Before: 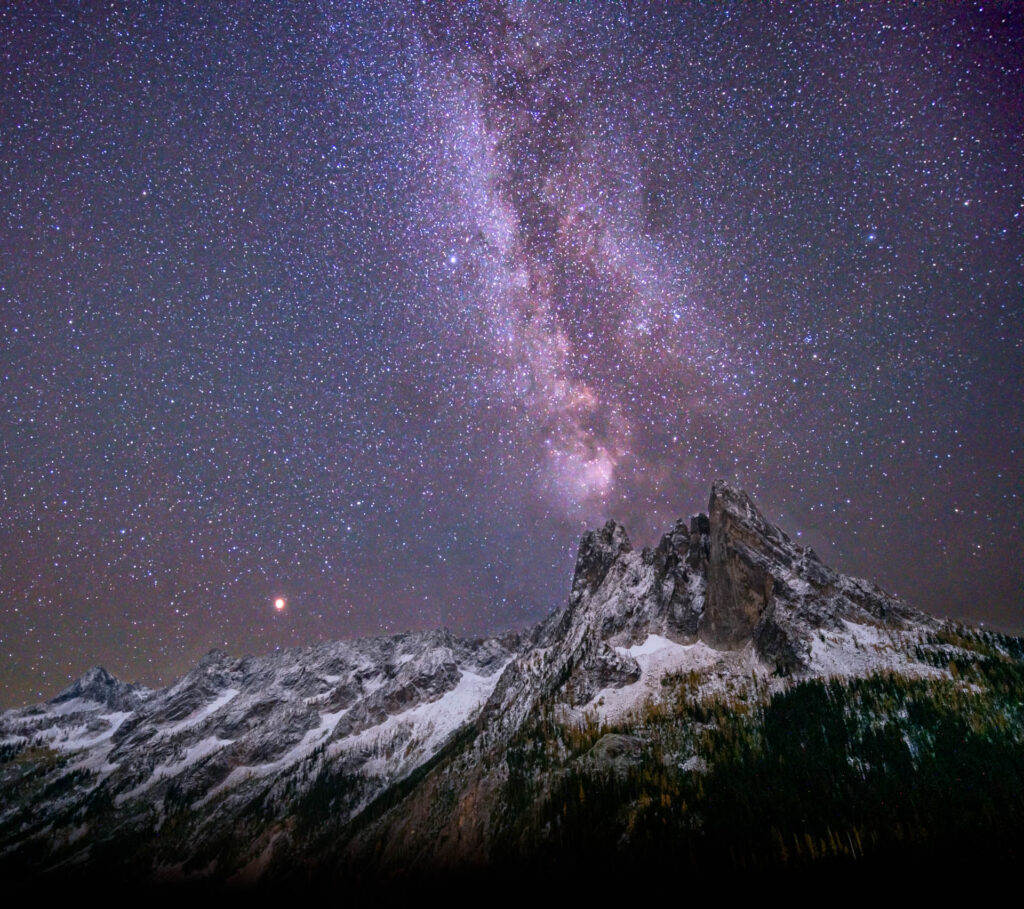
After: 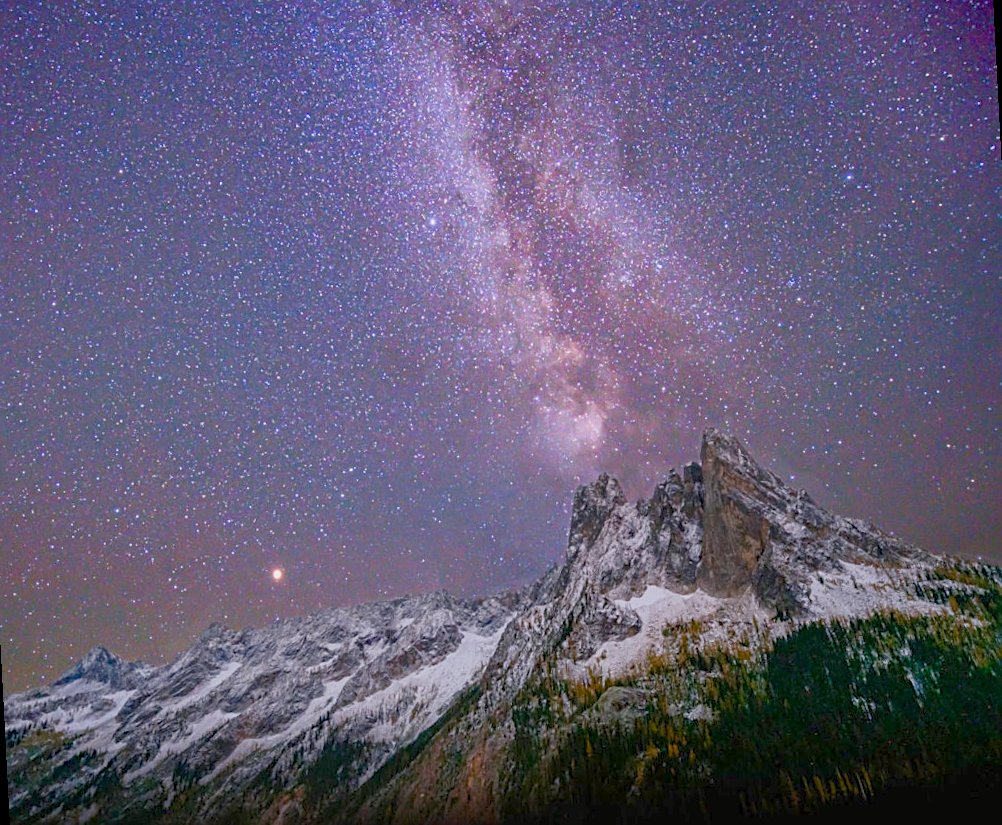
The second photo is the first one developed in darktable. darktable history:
sharpen: on, module defaults
exposure: exposure 0.566 EV, compensate highlight preservation false
rotate and perspective: rotation -3°, crop left 0.031, crop right 0.968, crop top 0.07, crop bottom 0.93
color balance rgb: shadows lift › chroma 1%, shadows lift › hue 113°, highlights gain › chroma 0.2%, highlights gain › hue 333°, perceptual saturation grading › global saturation 20%, perceptual saturation grading › highlights -50%, perceptual saturation grading › shadows 25%, contrast -30%
